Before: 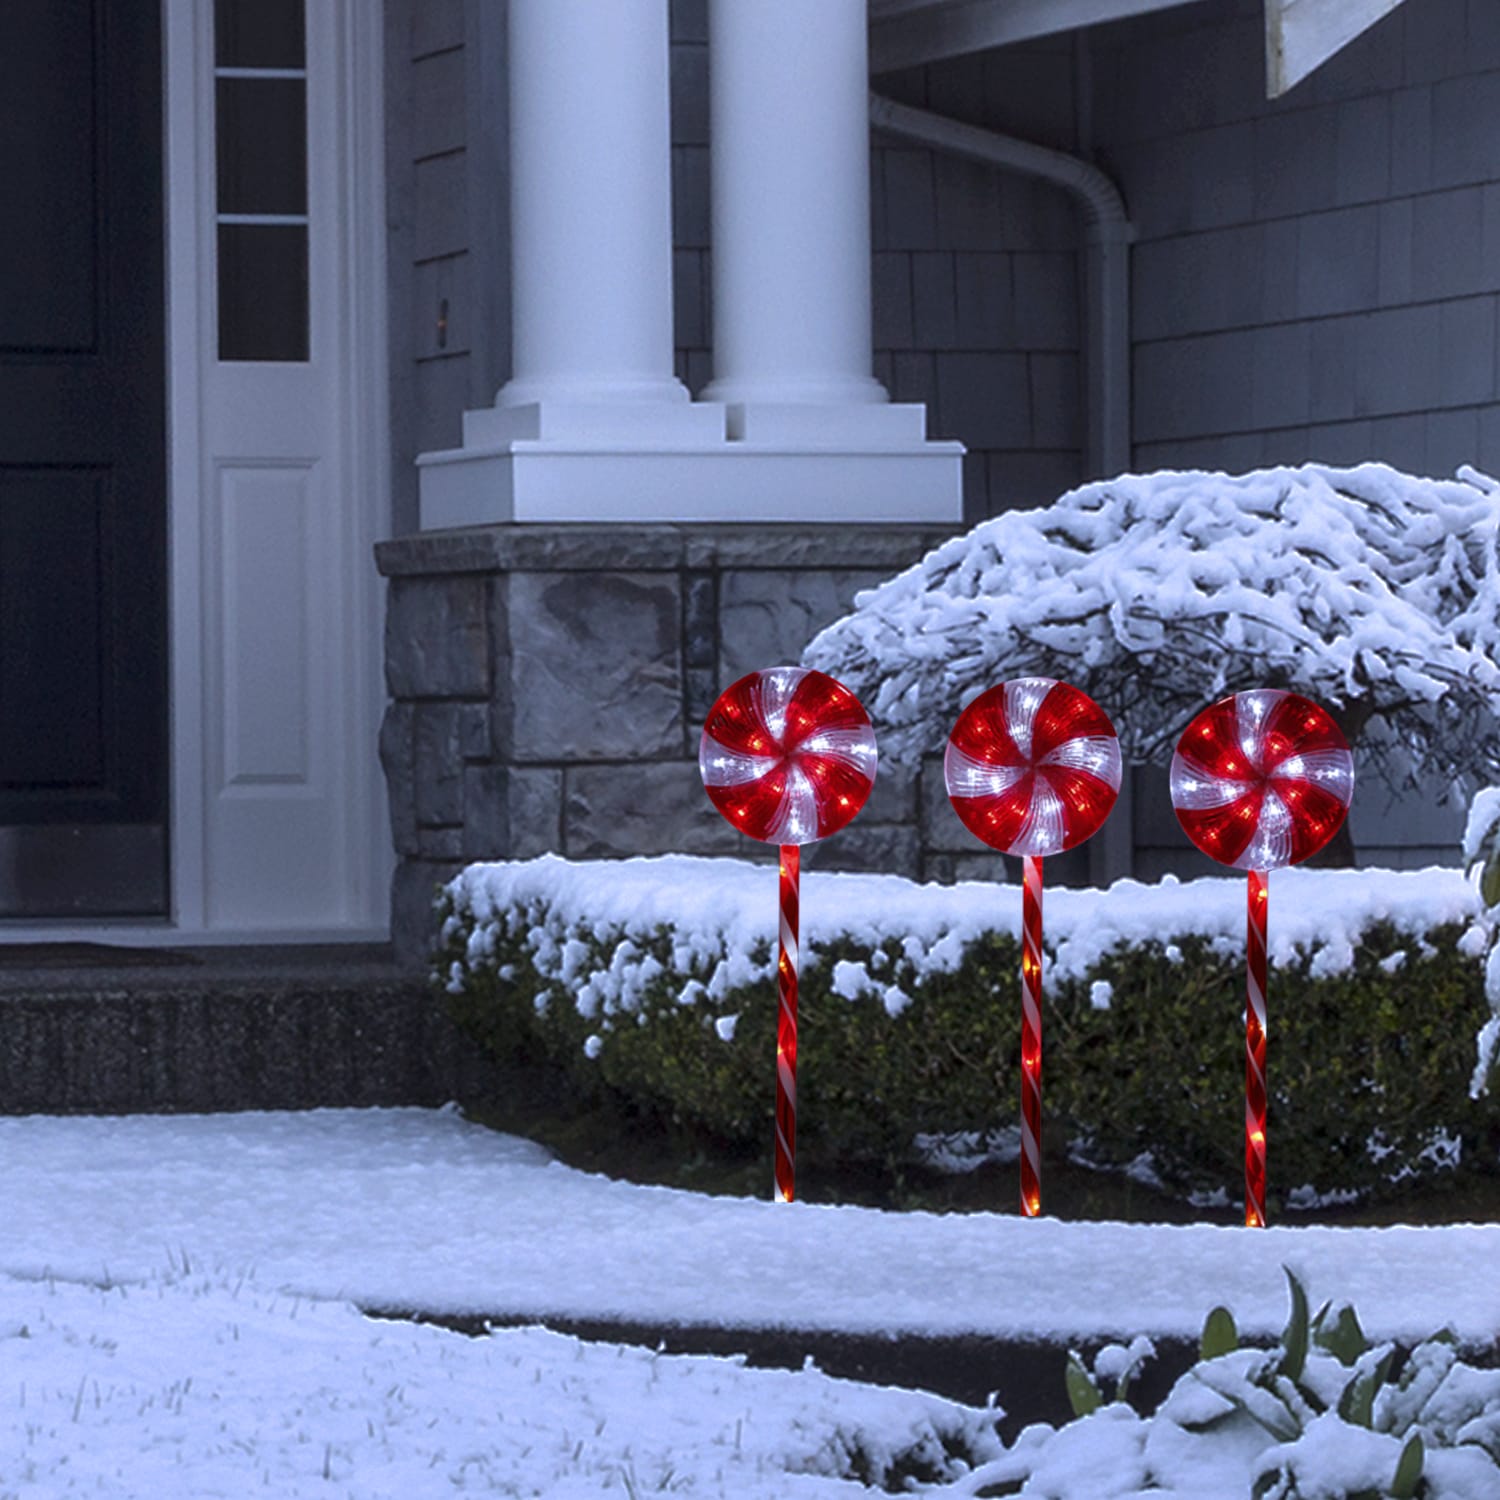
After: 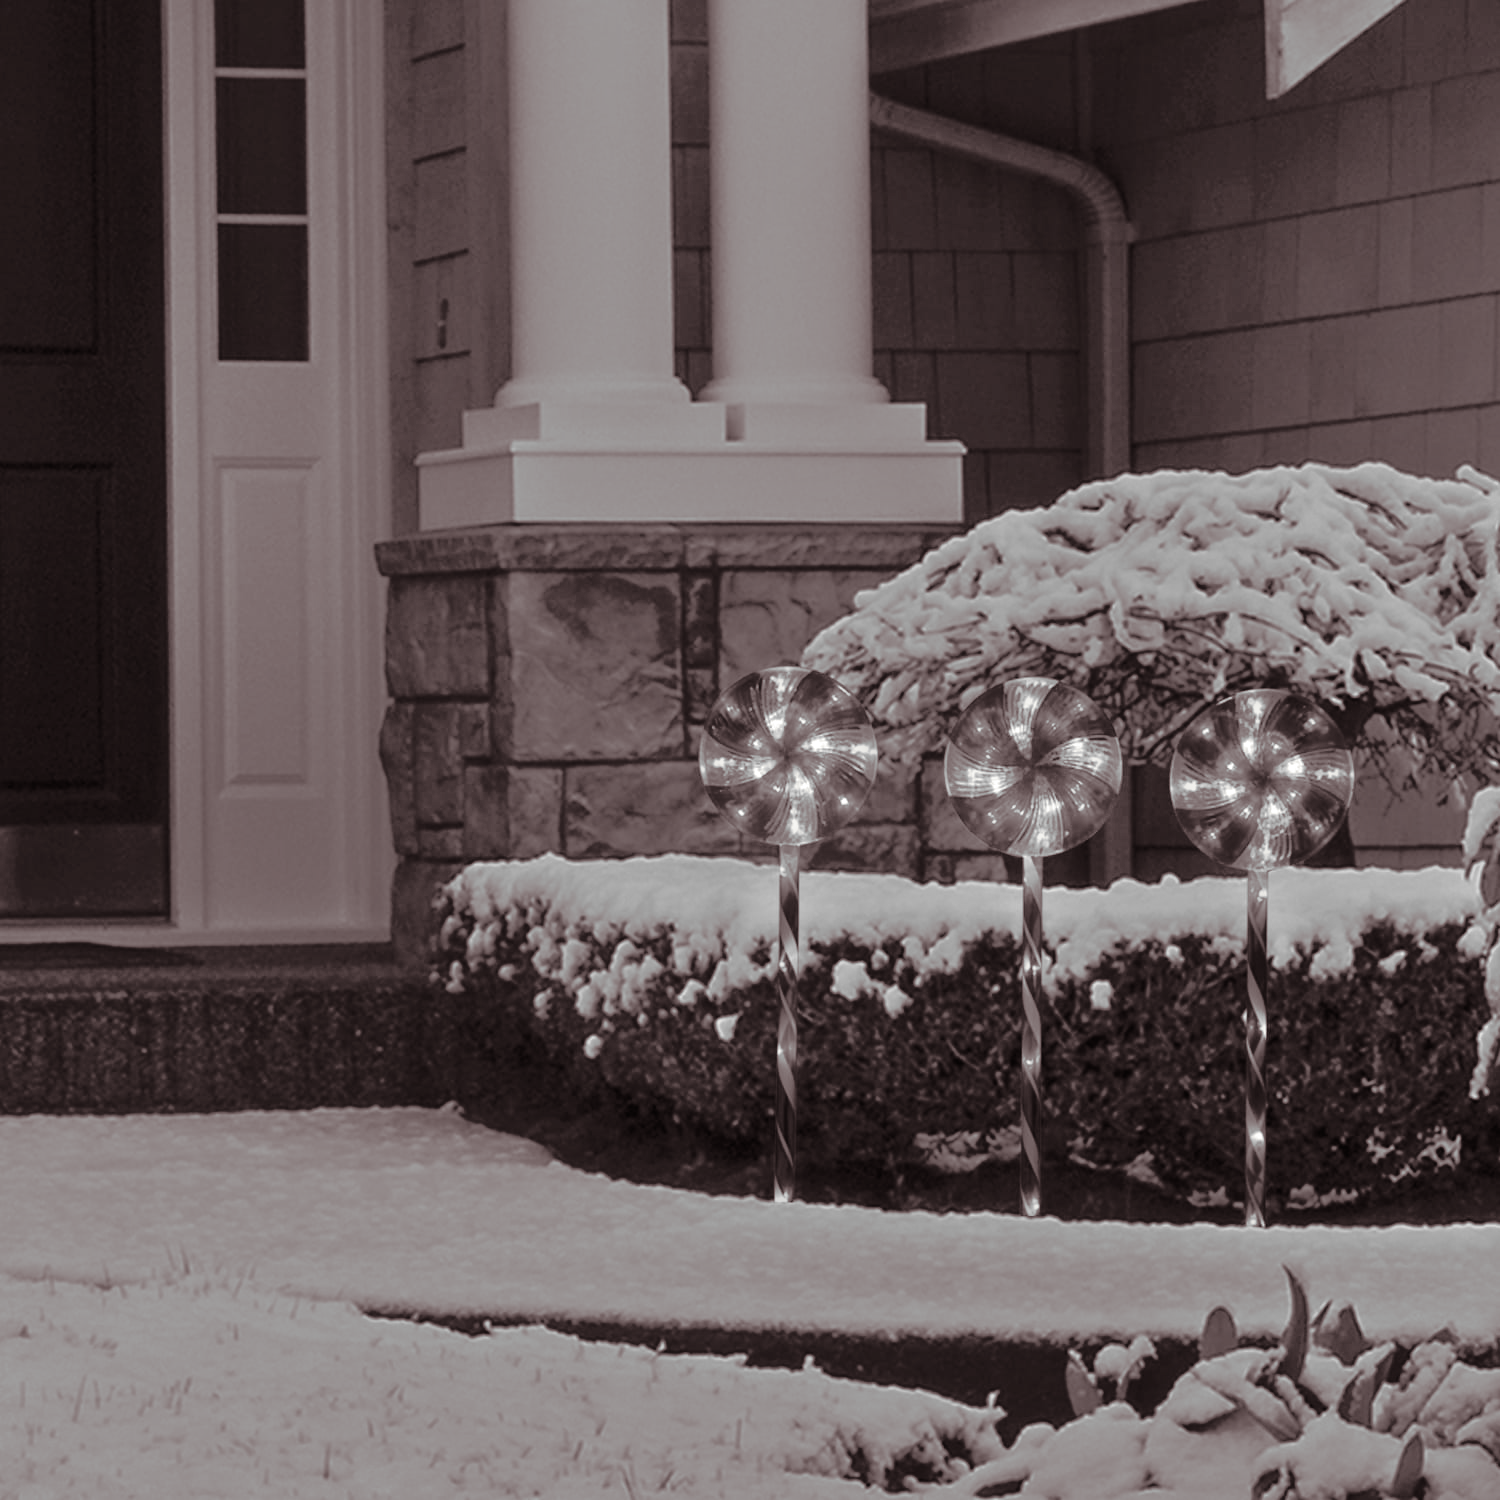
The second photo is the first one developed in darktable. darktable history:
color calibration: illuminant custom, x 0.368, y 0.373, temperature 4330.32 K
monochrome: a 79.32, b 81.83, size 1.1
split-toning: shadows › saturation 0.24, highlights › hue 54°, highlights › saturation 0.24
tone curve: curves: ch0 [(0.003, 0.015) (0.104, 0.07) (0.239, 0.201) (0.327, 0.317) (0.401, 0.443) (0.495, 0.55) (0.65, 0.68) (0.832, 0.858) (1, 0.977)]; ch1 [(0, 0) (0.161, 0.092) (0.35, 0.33) (0.379, 0.401) (0.447, 0.476) (0.495, 0.499) (0.515, 0.518) (0.55, 0.557) (0.621, 0.615) (0.718, 0.734) (1, 1)]; ch2 [(0, 0) (0.359, 0.372) (0.437, 0.437) (0.502, 0.501) (0.534, 0.537) (0.599, 0.586) (1, 1)], color space Lab, independent channels, preserve colors none
exposure: black level correction 0, exposure 1.125 EV, compensate exposure bias true, compensate highlight preservation false
